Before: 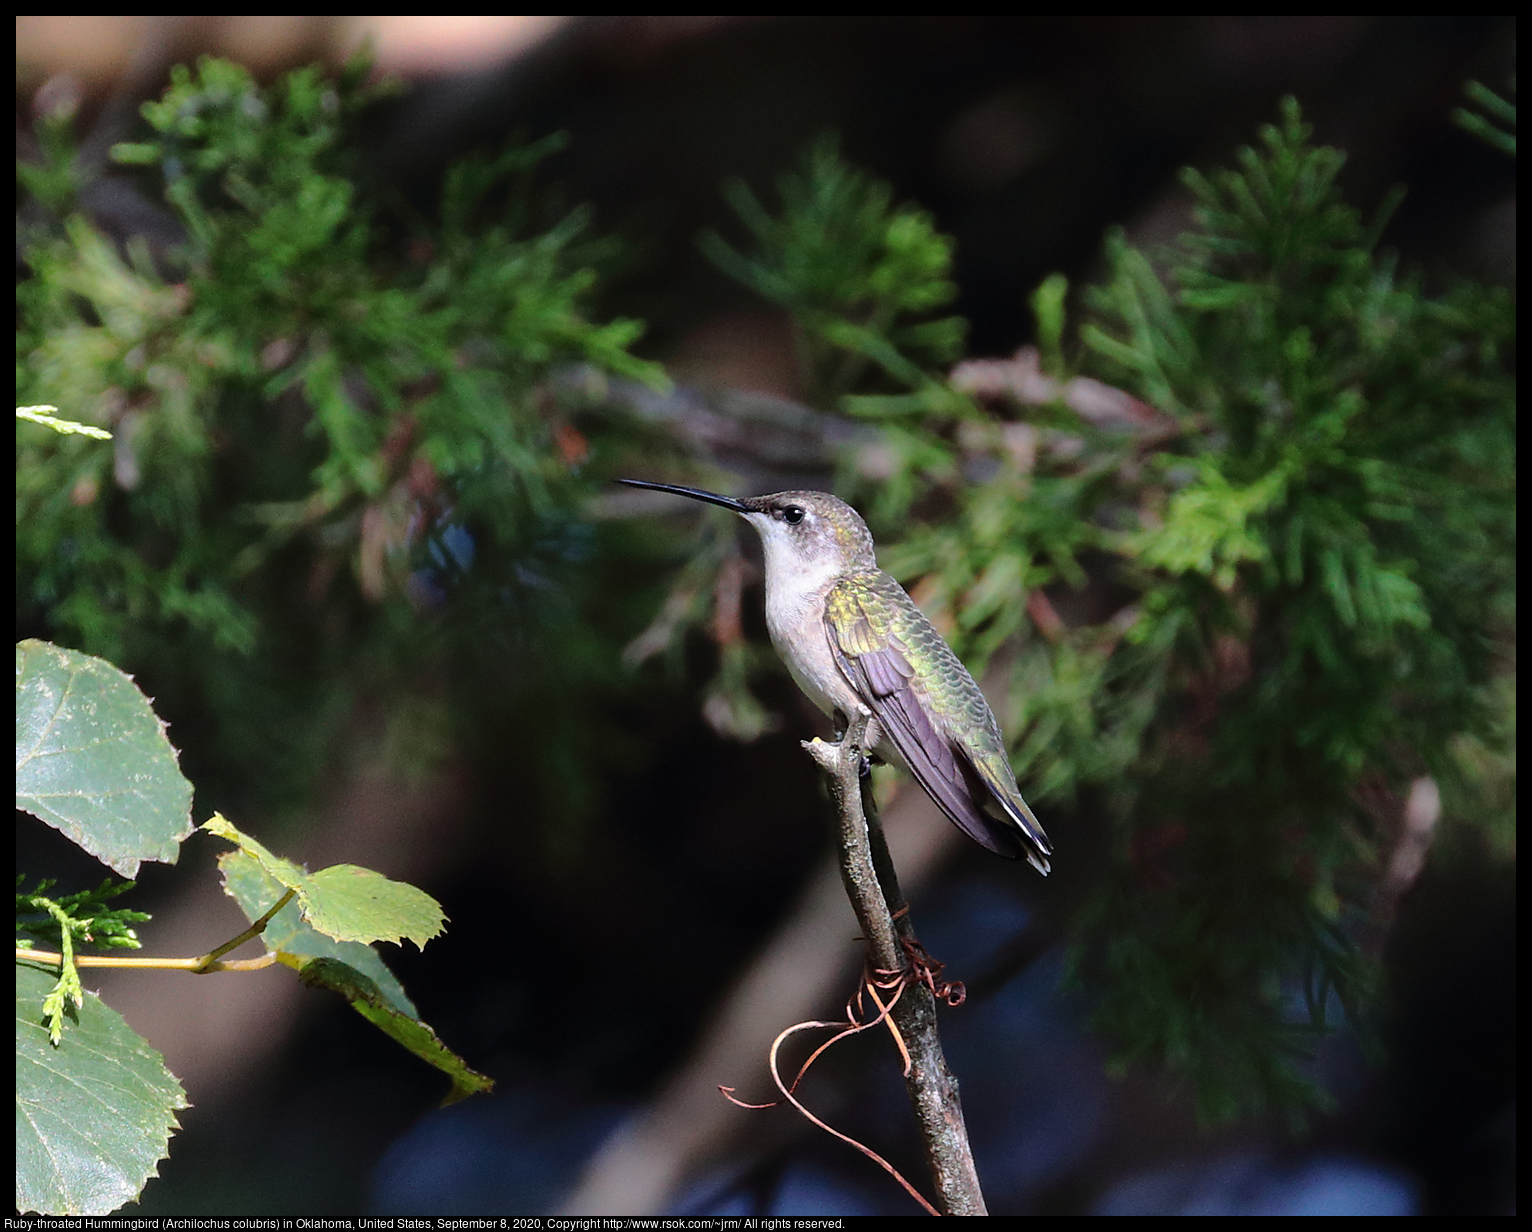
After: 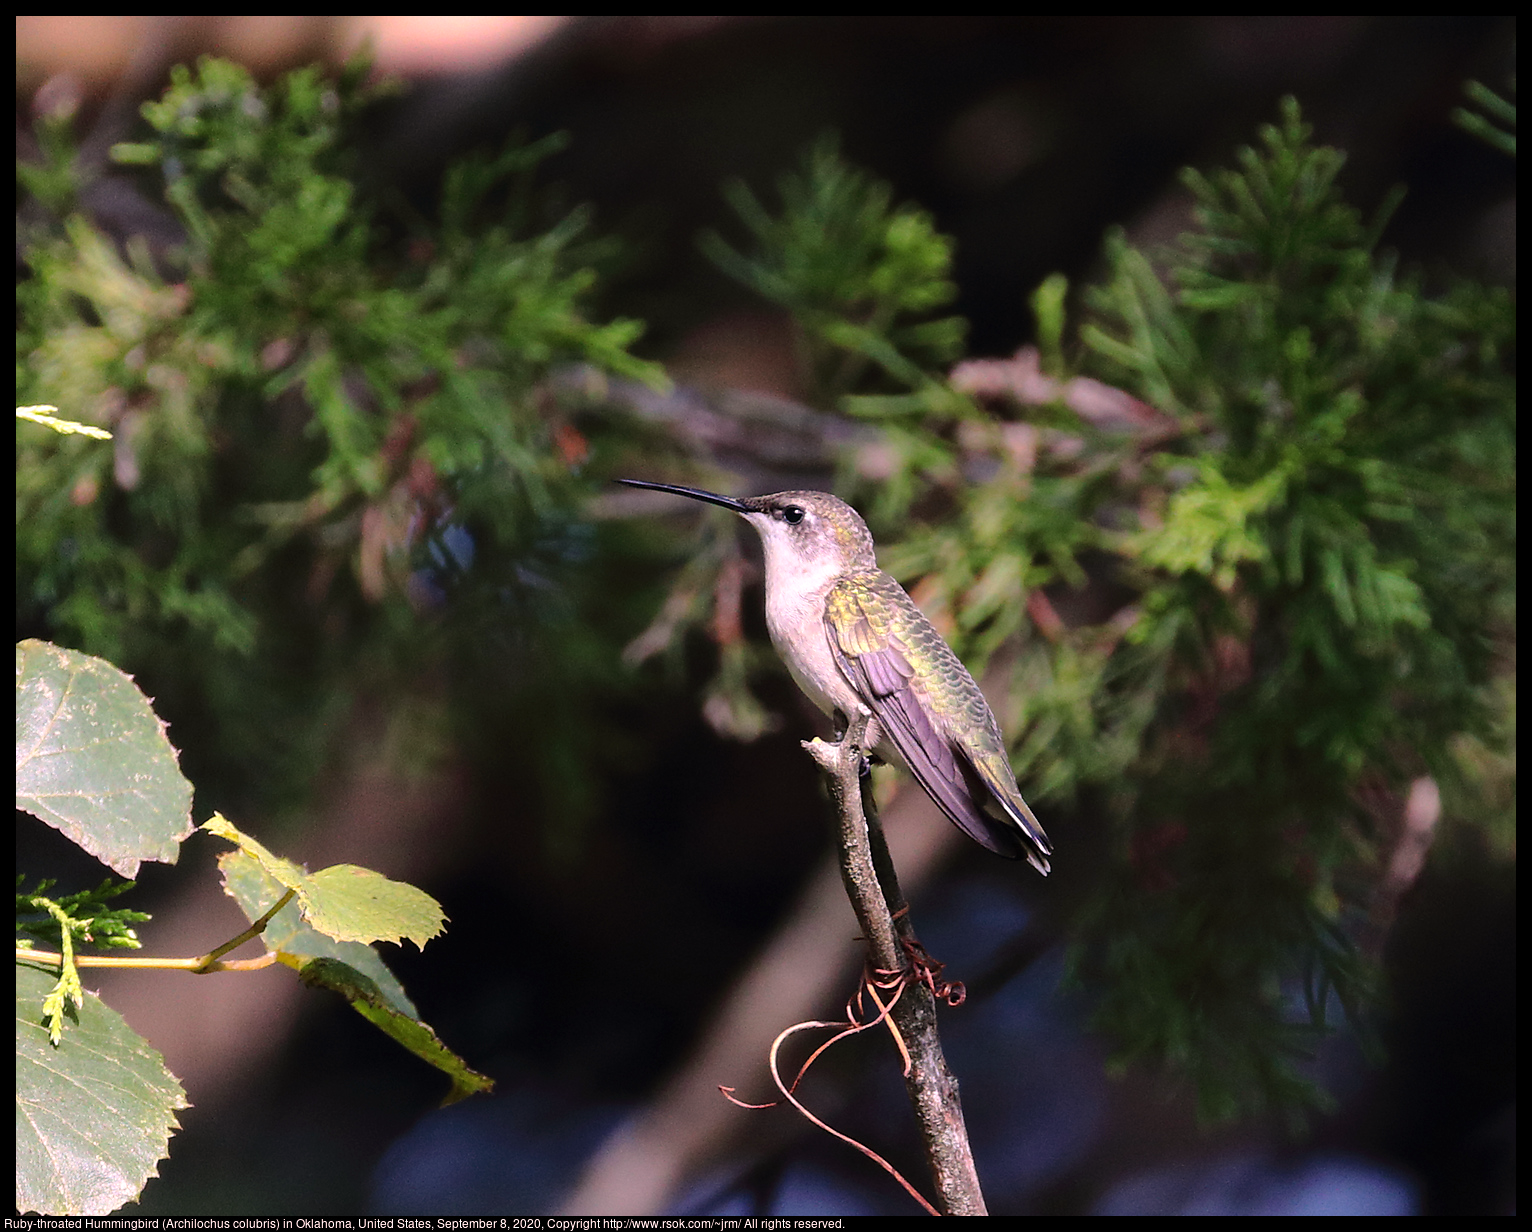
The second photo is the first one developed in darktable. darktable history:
color correction: highlights a* 14.67, highlights b* 4.77
exposure: exposure 0.203 EV, compensate highlight preservation false
